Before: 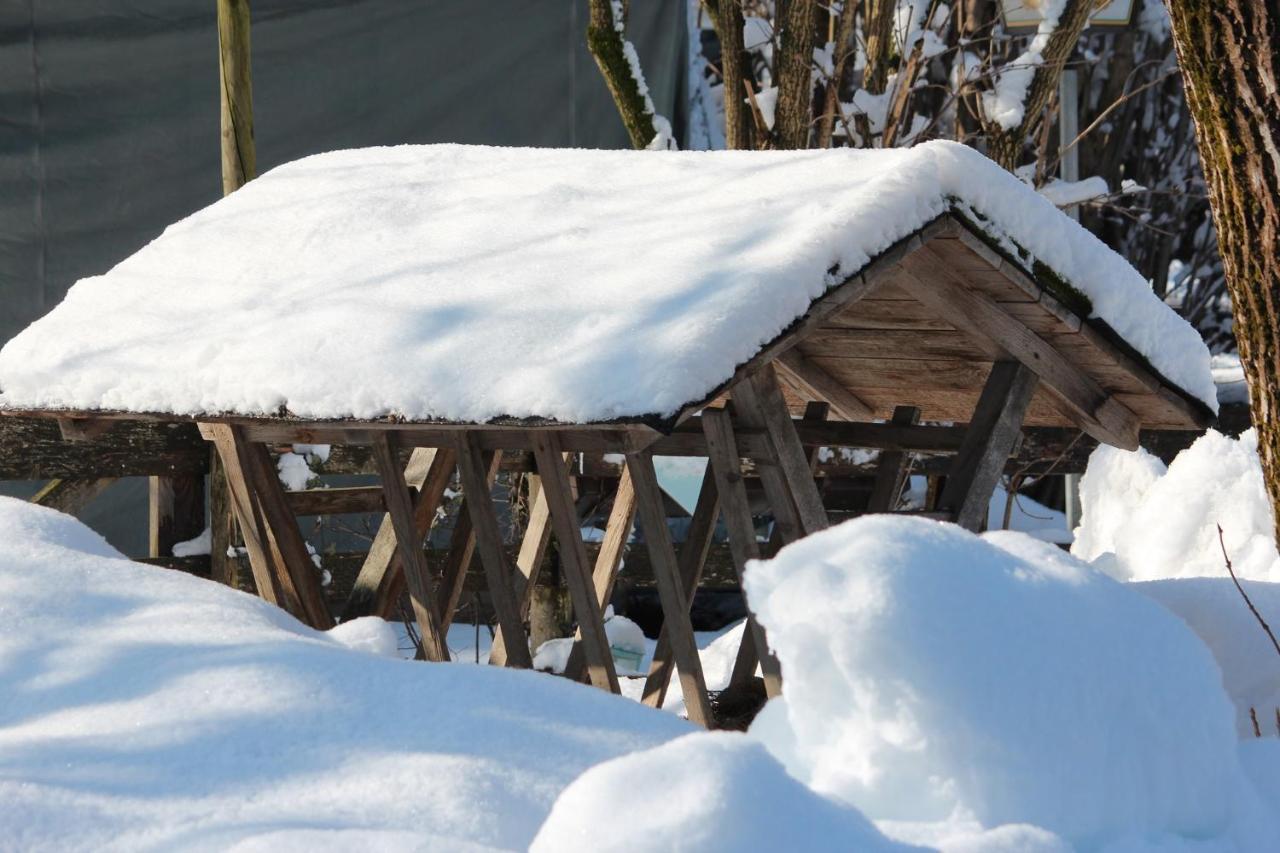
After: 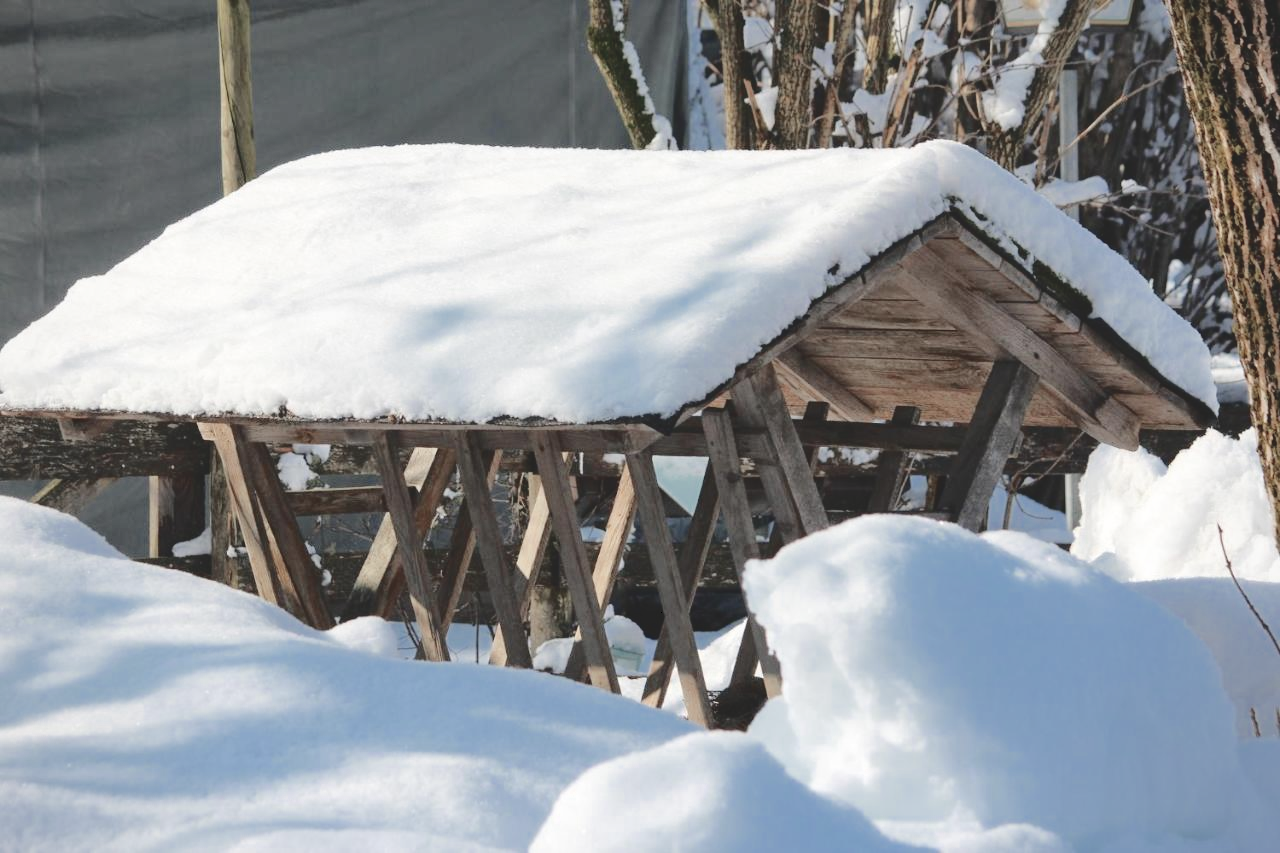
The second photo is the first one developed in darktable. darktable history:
vignetting: fall-off radius 94.22%, brightness -0.264
contrast brightness saturation: brightness 0.128
color zones: curves: ch0 [(0, 0.5) (0.125, 0.4) (0.25, 0.5) (0.375, 0.4) (0.5, 0.4) (0.625, 0.35) (0.75, 0.35) (0.875, 0.5)]; ch1 [(0, 0.35) (0.125, 0.45) (0.25, 0.35) (0.375, 0.35) (0.5, 0.35) (0.625, 0.35) (0.75, 0.45) (0.875, 0.35)]; ch2 [(0, 0.6) (0.125, 0.5) (0.25, 0.5) (0.375, 0.6) (0.5, 0.6) (0.625, 0.5) (0.75, 0.5) (0.875, 0.5)]
tone curve: curves: ch0 [(0, 0) (0.003, 0.139) (0.011, 0.14) (0.025, 0.138) (0.044, 0.14) (0.069, 0.149) (0.1, 0.161) (0.136, 0.179) (0.177, 0.203) (0.224, 0.245) (0.277, 0.302) (0.335, 0.382) (0.399, 0.461) (0.468, 0.546) (0.543, 0.614) (0.623, 0.687) (0.709, 0.758) (0.801, 0.84) (0.898, 0.912) (1, 1)], color space Lab, independent channels, preserve colors none
